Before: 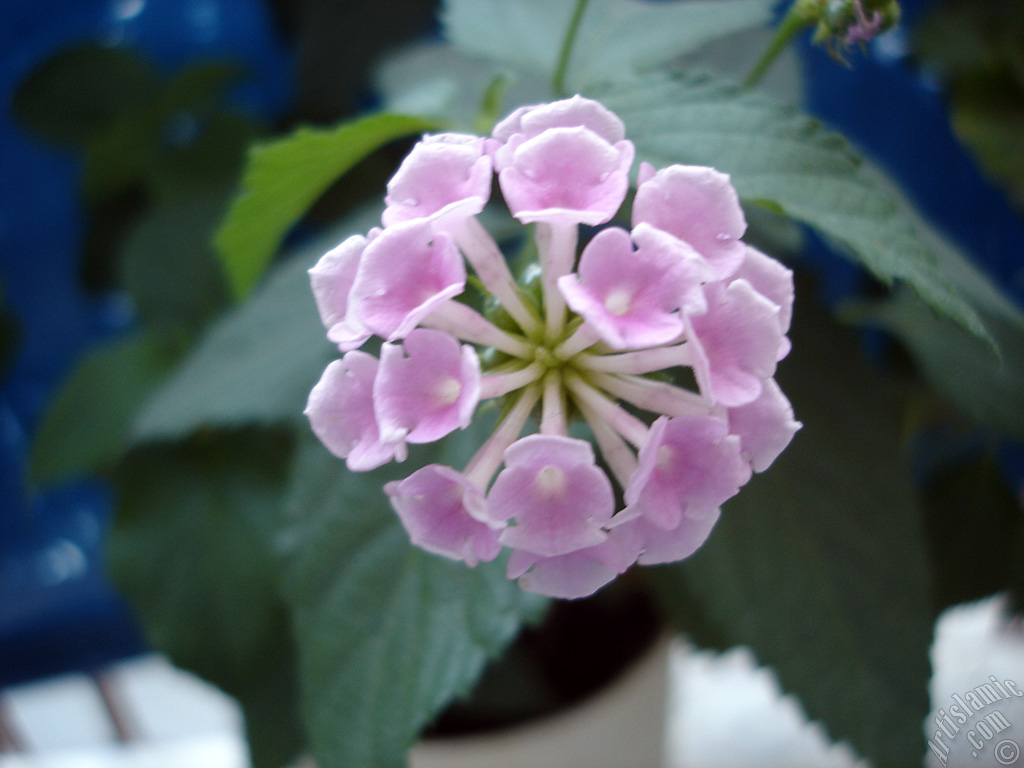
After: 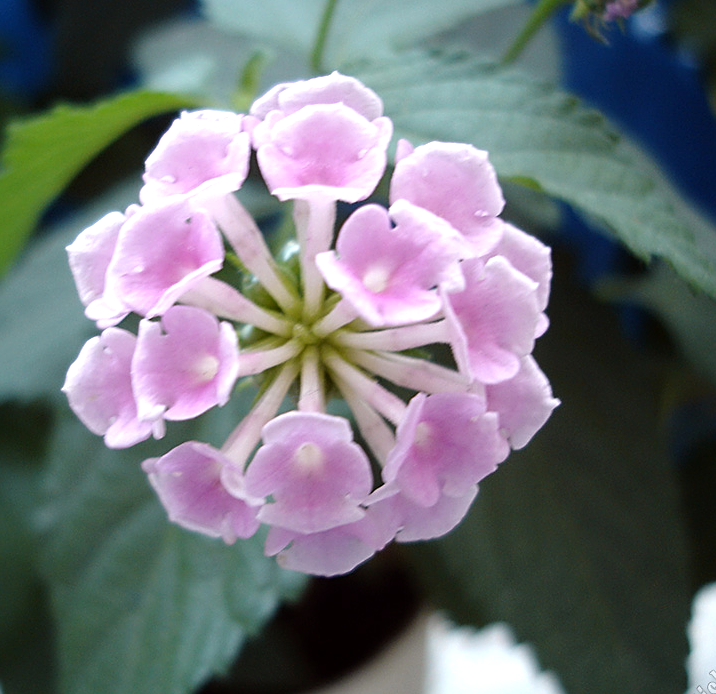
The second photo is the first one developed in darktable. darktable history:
sharpen: on, module defaults
crop and rotate: left 23.717%, top 3.055%, right 6.284%, bottom 6.522%
tone equalizer: -8 EV -0.413 EV, -7 EV -0.421 EV, -6 EV -0.363 EV, -5 EV -0.238 EV, -3 EV 0.223 EV, -2 EV 0.32 EV, -1 EV 0.382 EV, +0 EV 0.411 EV
